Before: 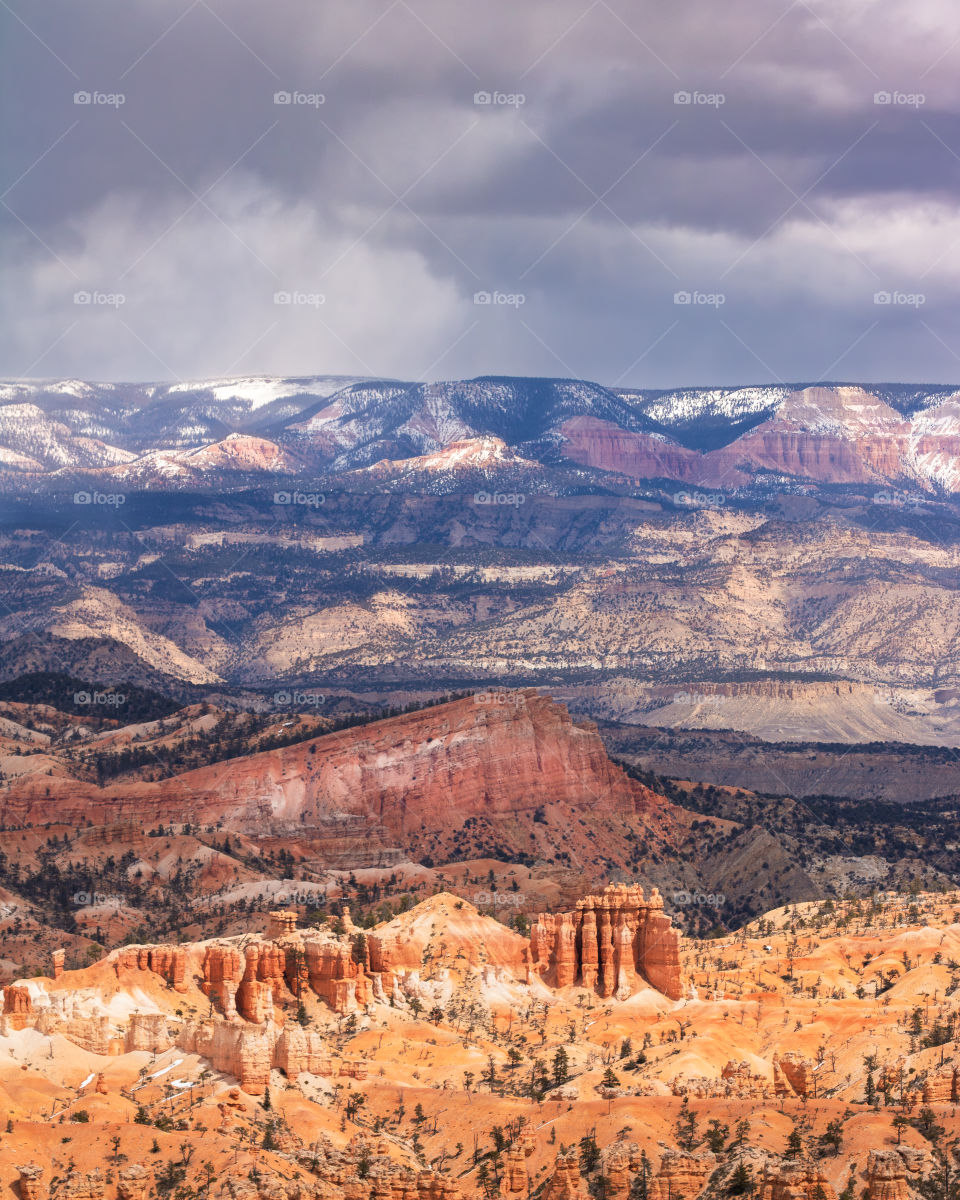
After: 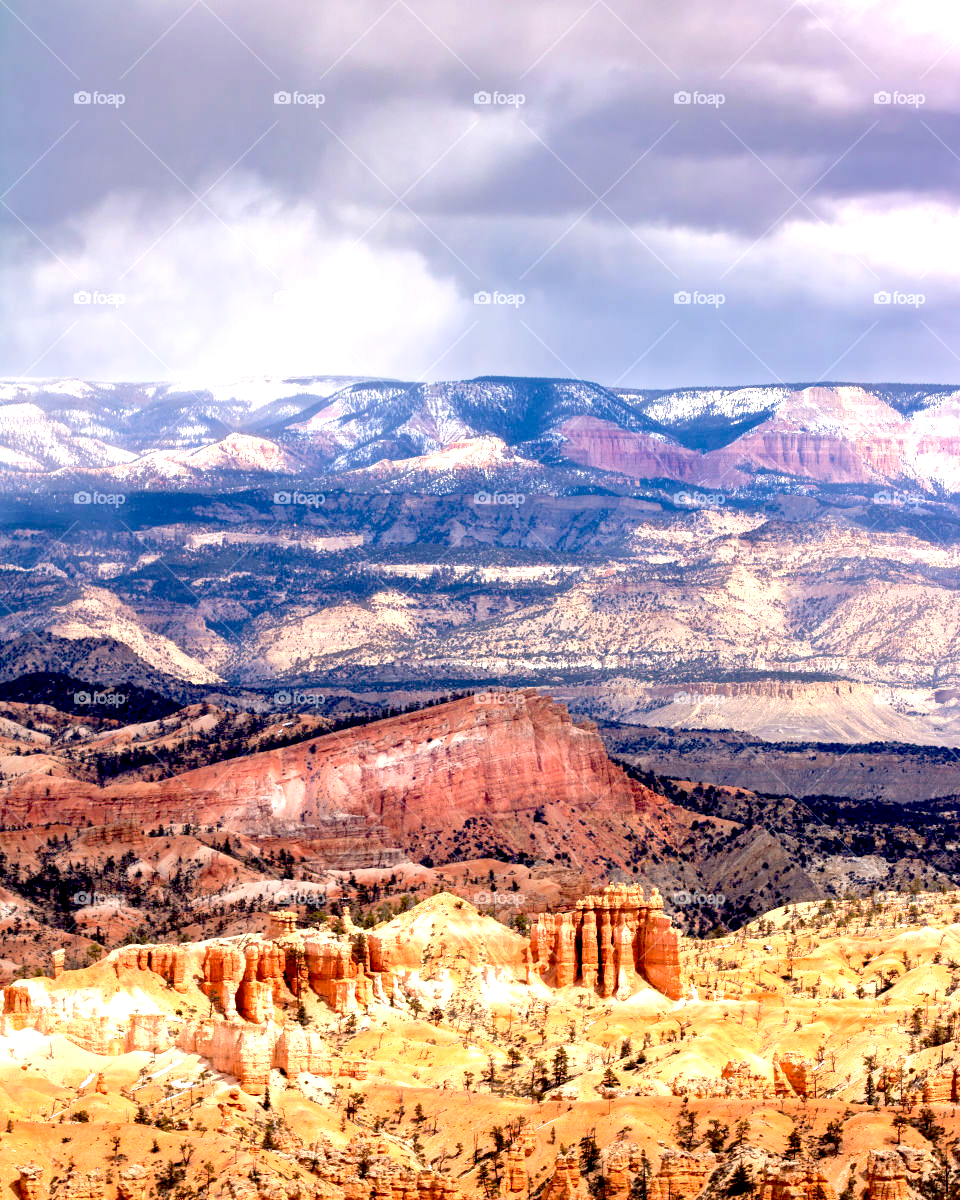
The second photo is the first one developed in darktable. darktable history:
exposure: black level correction 0.036, exposure 0.906 EV, compensate highlight preservation false
